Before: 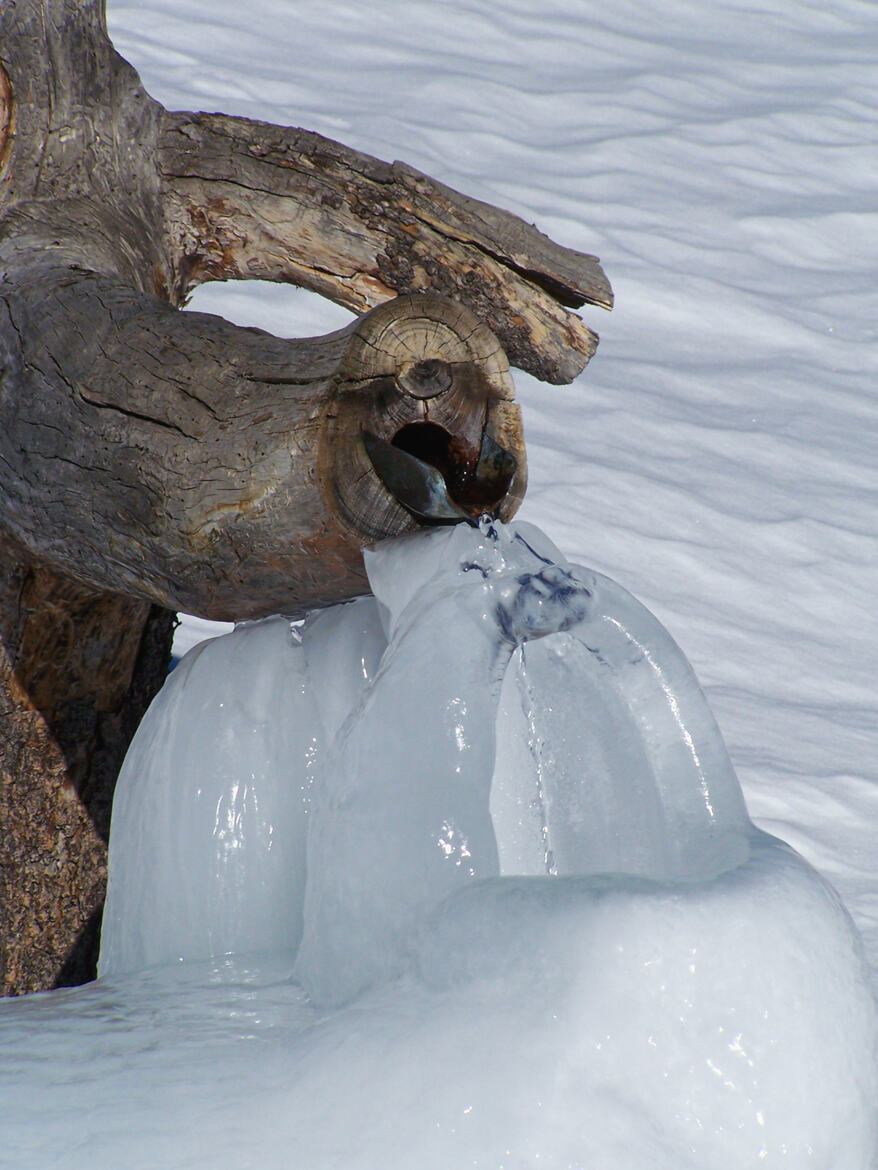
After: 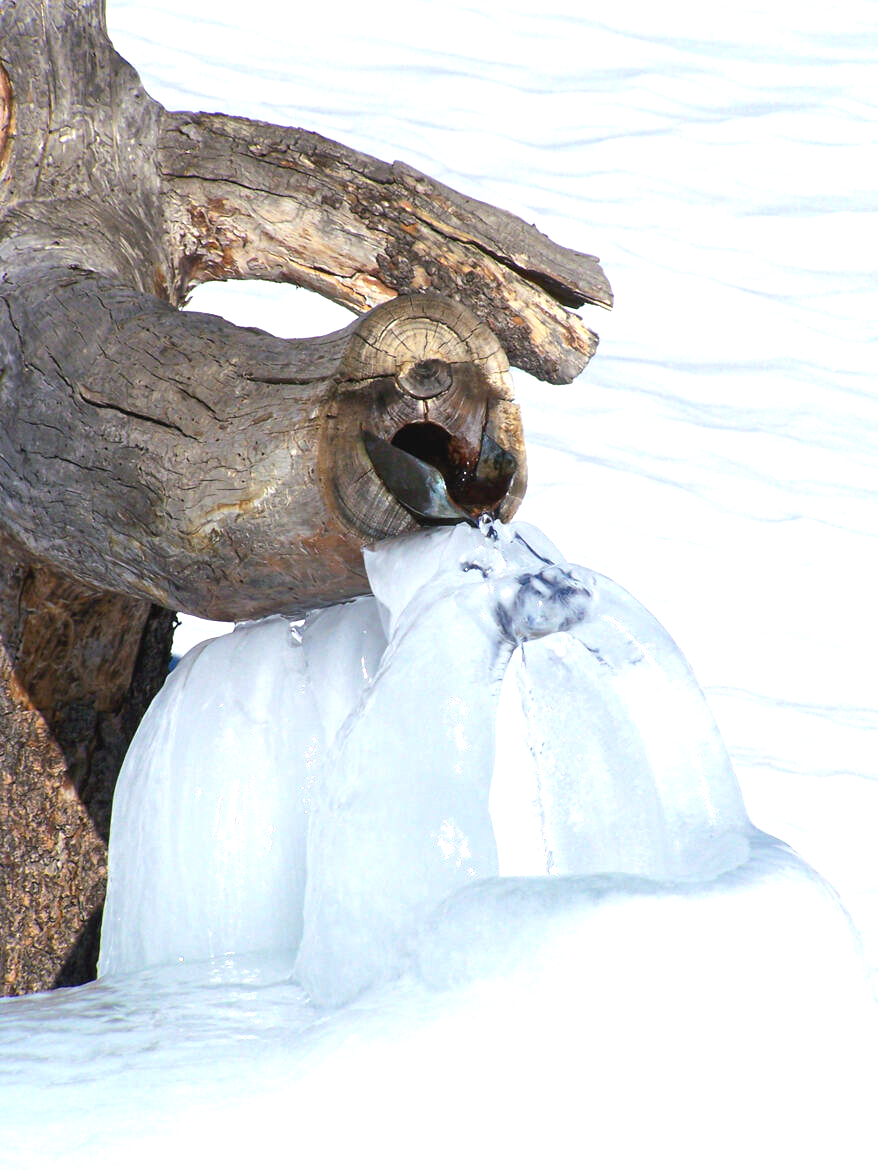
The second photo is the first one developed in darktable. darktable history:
exposure: exposure 1.257 EV, compensate highlight preservation false
levels: mode automatic, levels [0, 0.492, 0.984]
